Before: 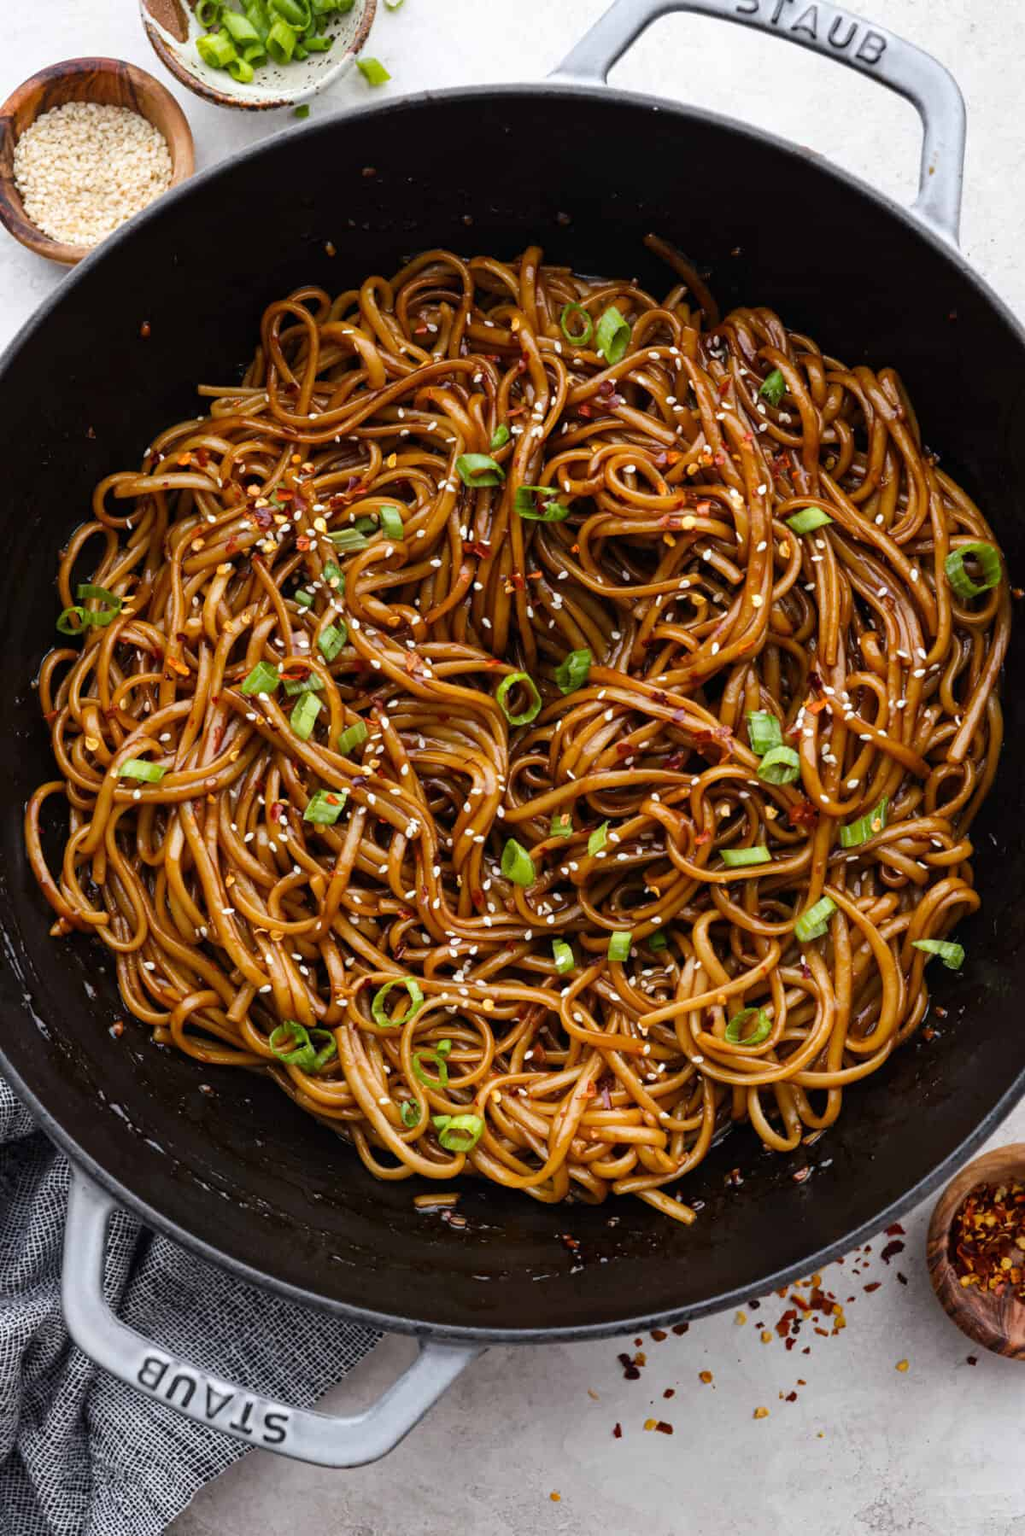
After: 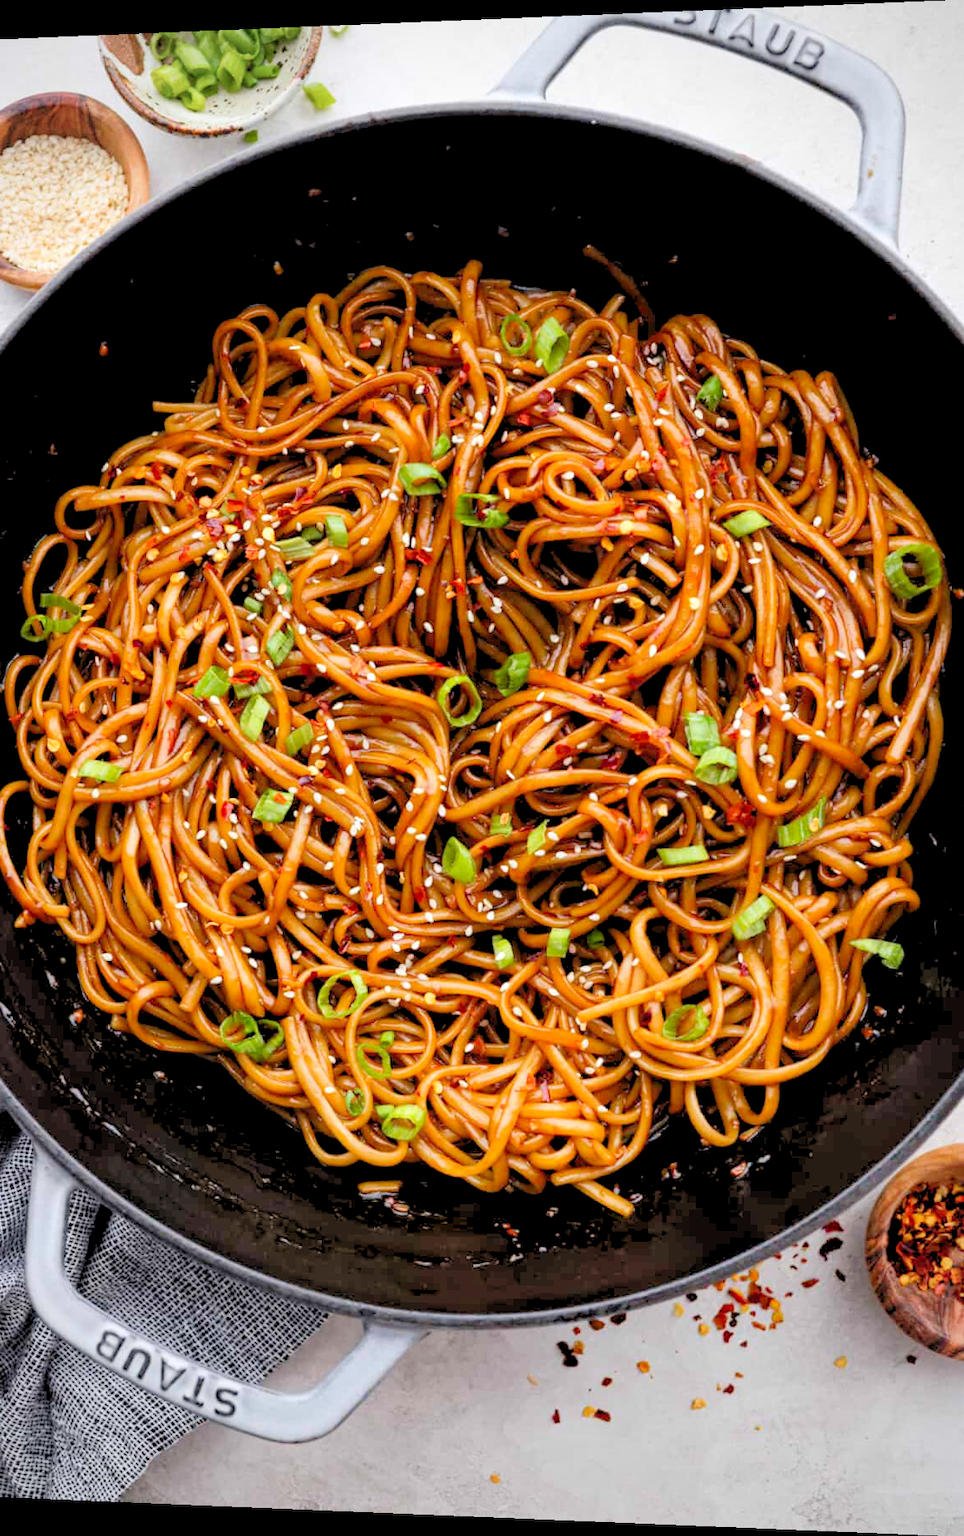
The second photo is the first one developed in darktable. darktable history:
vignetting: fall-off radius 60.92%
rotate and perspective: lens shift (horizontal) -0.055, automatic cropping off
crop and rotate: left 3.238%
levels: levels [0.072, 0.414, 0.976]
